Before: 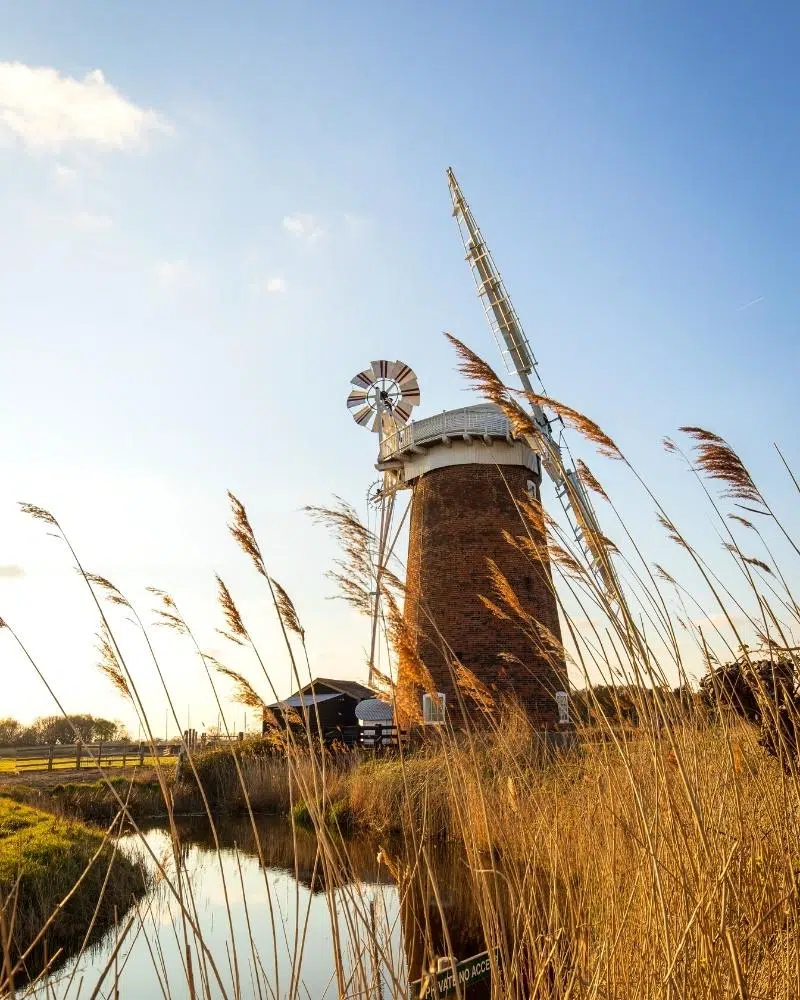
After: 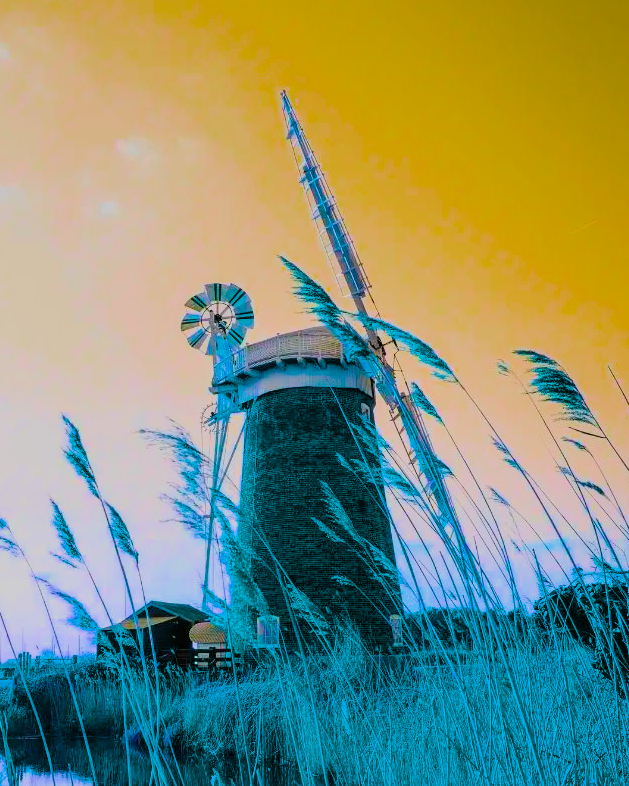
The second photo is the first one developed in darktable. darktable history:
filmic rgb: black relative exposure -7.12 EV, white relative exposure 5.39 EV, hardness 3.02, color science v6 (2022)
crop and rotate: left 20.844%, top 7.774%, right 0.466%, bottom 13.605%
color balance rgb: shadows lift › chroma 0.873%, shadows lift › hue 112.56°, global offset › luminance 0.504%, linear chroma grading › global chroma 15.119%, perceptual saturation grading › global saturation 64.526%, perceptual saturation grading › highlights 49.636%, perceptual saturation grading › shadows 29.856%, hue shift 179.39°, global vibrance 49.776%, contrast 0.63%
shadows and highlights: radius 126.75, shadows 30.45, highlights -31.24, low approximation 0.01, soften with gaussian
